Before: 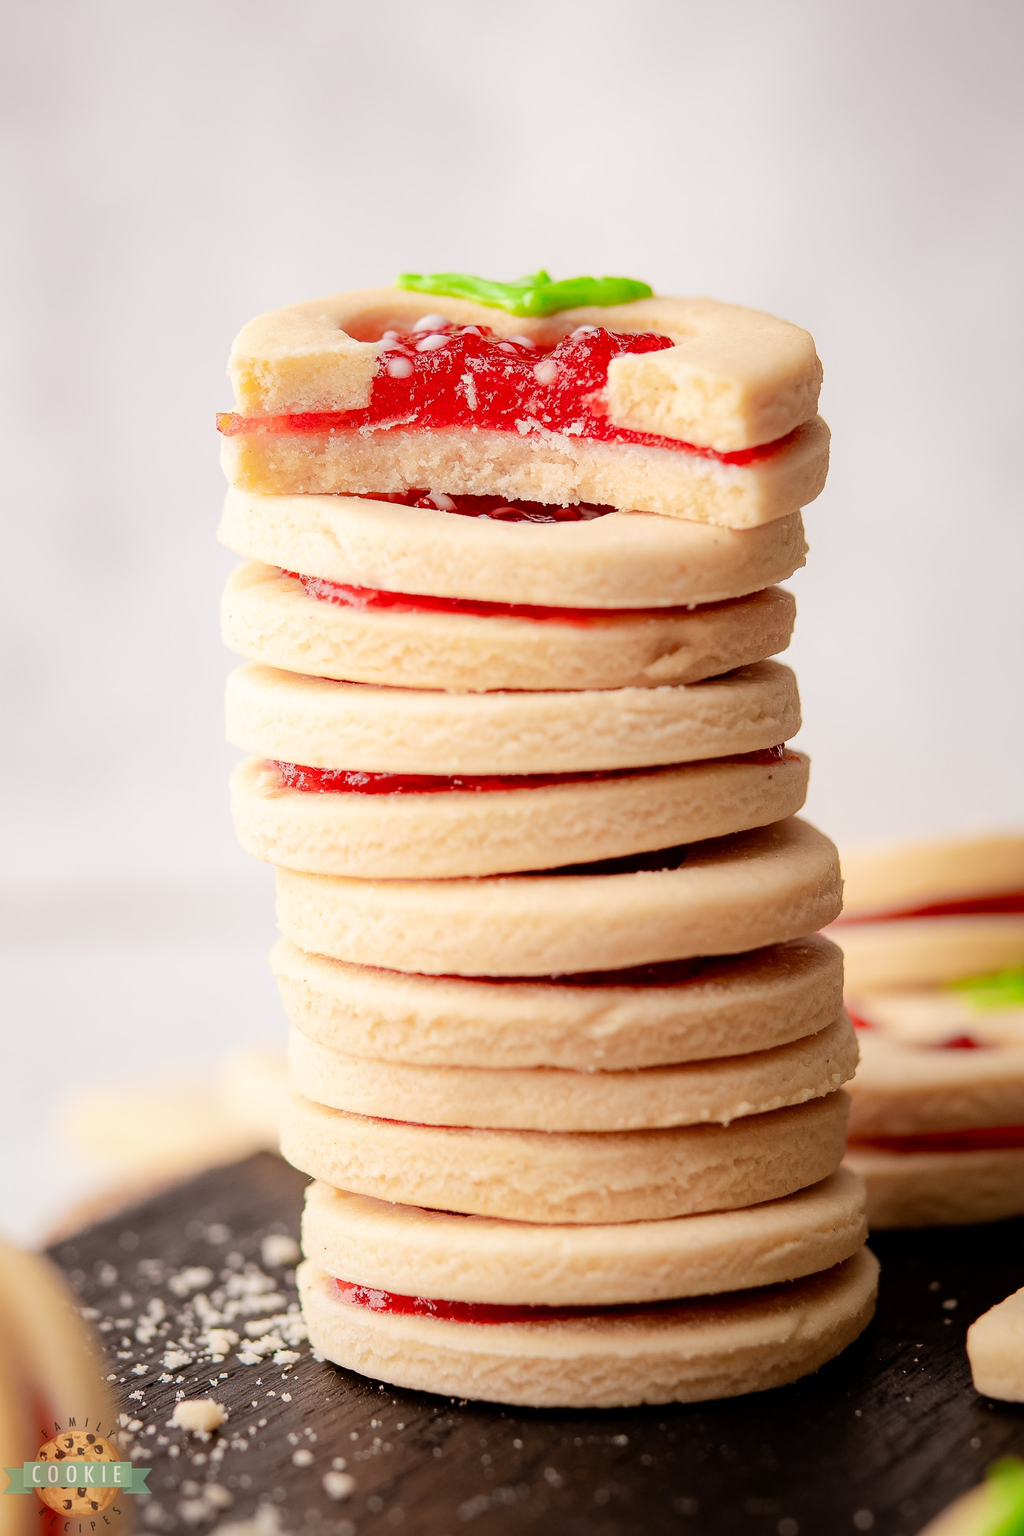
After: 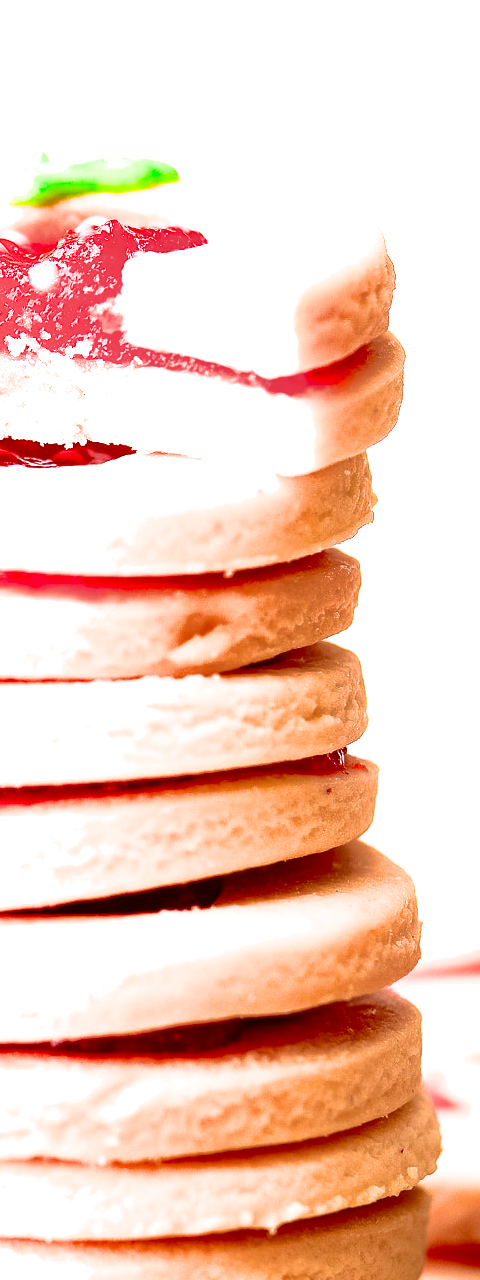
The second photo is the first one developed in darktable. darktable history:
crop and rotate: left 49.936%, top 10.094%, right 13.136%, bottom 24.256%
velvia: on, module defaults
shadows and highlights: on, module defaults
exposure: exposure 1.5 EV, compensate highlight preservation false
color calibration: illuminant as shot in camera, x 0.358, y 0.373, temperature 4628.91 K
contrast brightness saturation: contrast 0.21, brightness -0.11, saturation 0.21
filmic rgb: black relative exposure -16 EV, white relative exposure 2.93 EV, hardness 10.04, color science v6 (2022)
